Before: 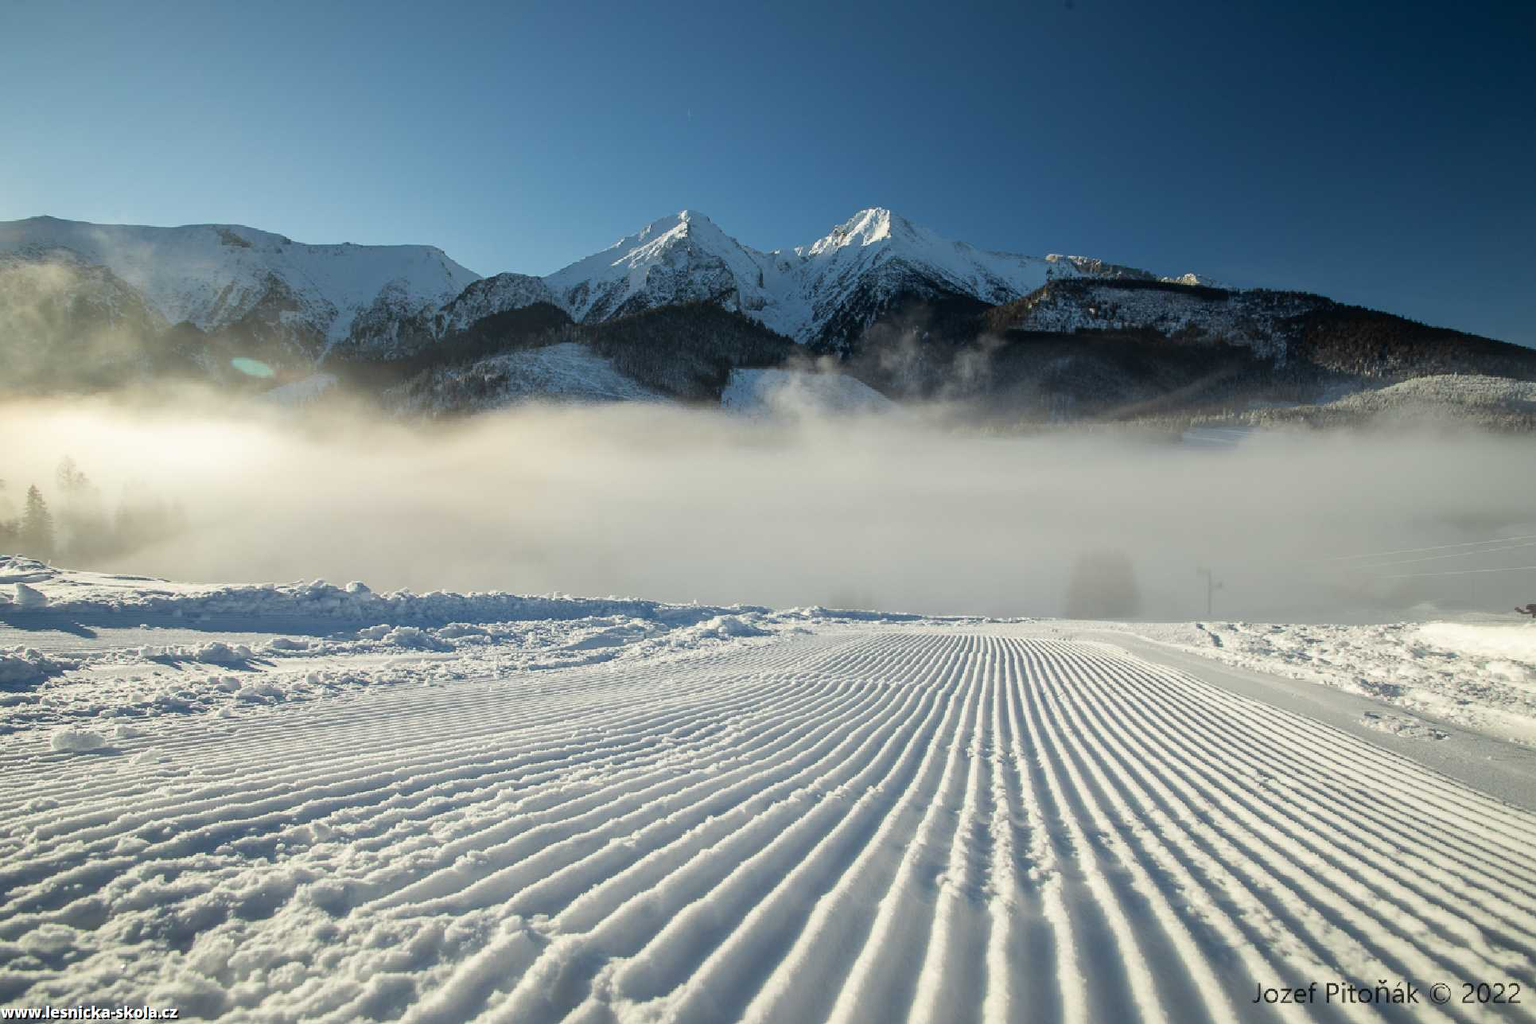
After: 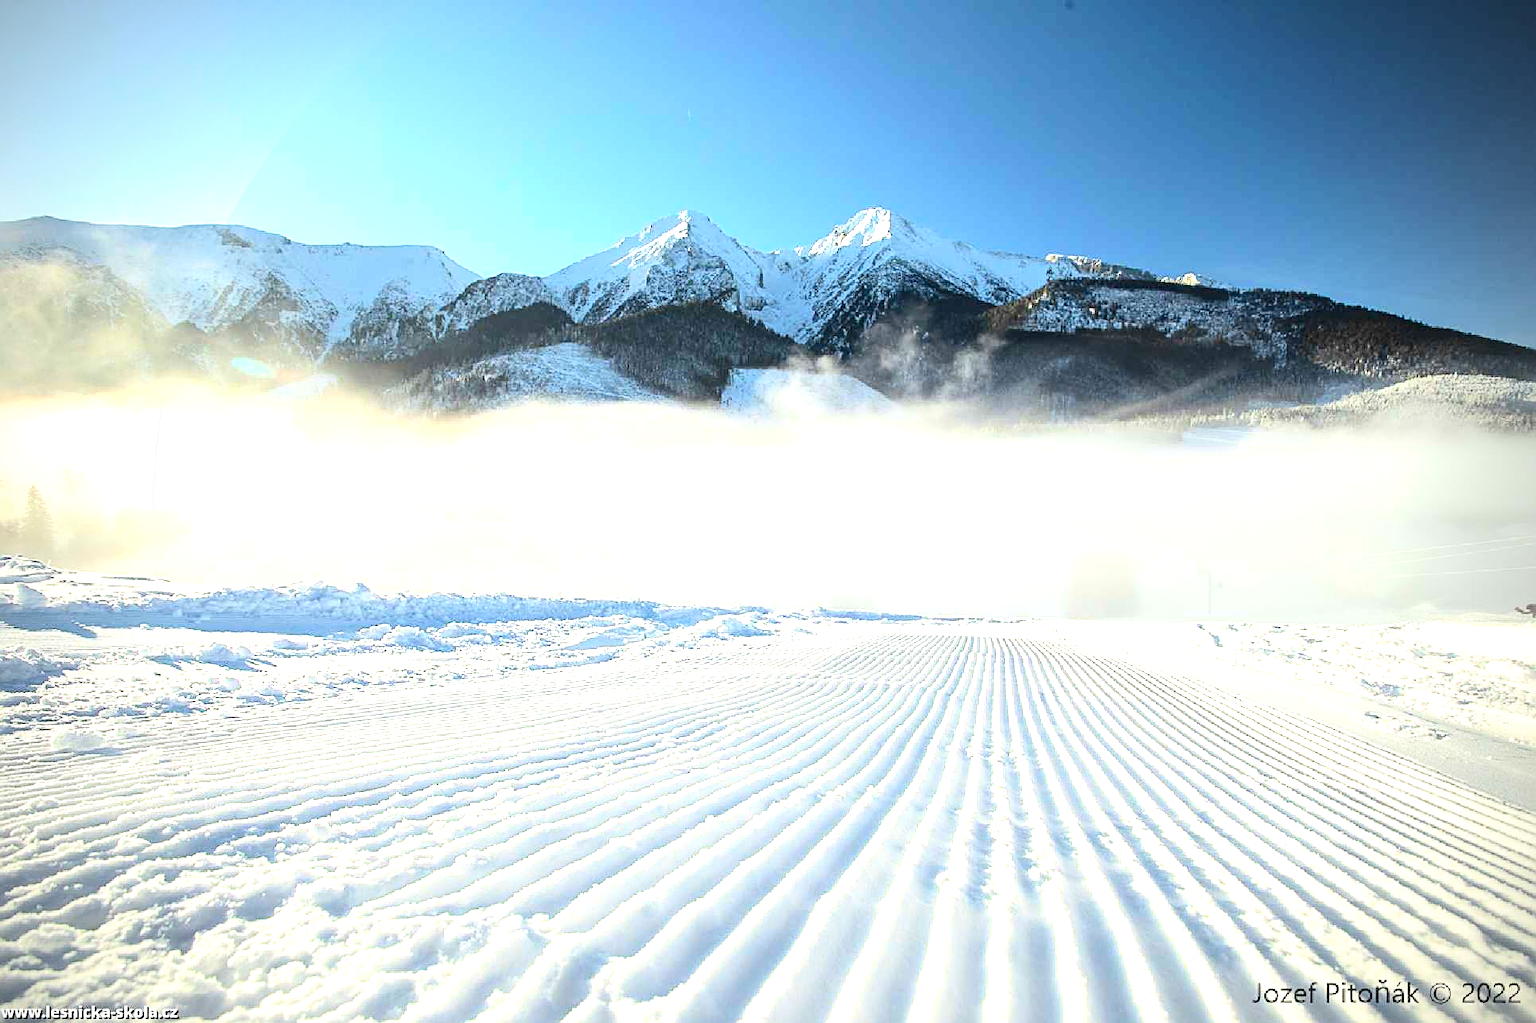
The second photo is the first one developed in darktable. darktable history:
contrast brightness saturation: contrast 0.204, brightness 0.142, saturation 0.143
sharpen: on, module defaults
exposure: black level correction 0, exposure 1.477 EV, compensate highlight preservation false
vignetting: fall-off radius 60.69%, brightness -0.699, unbound false
